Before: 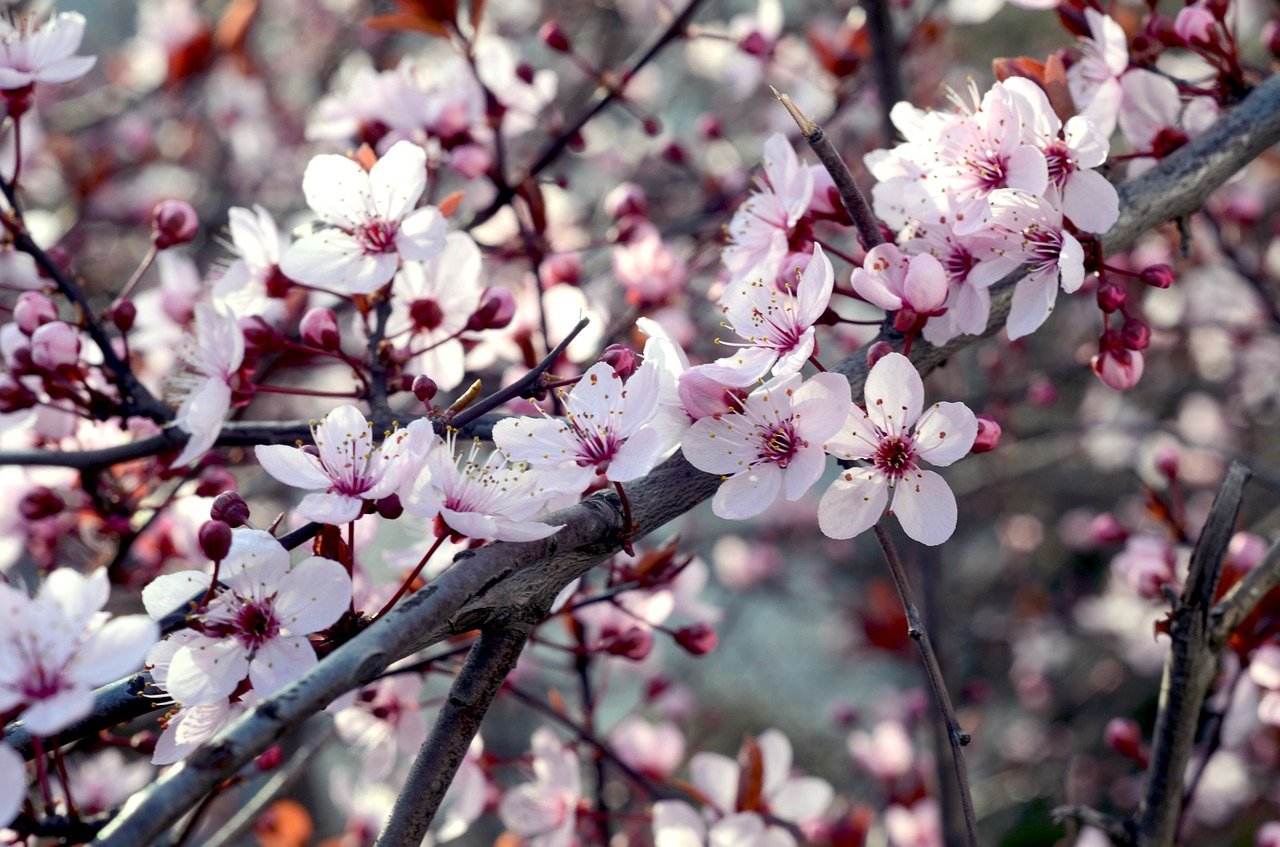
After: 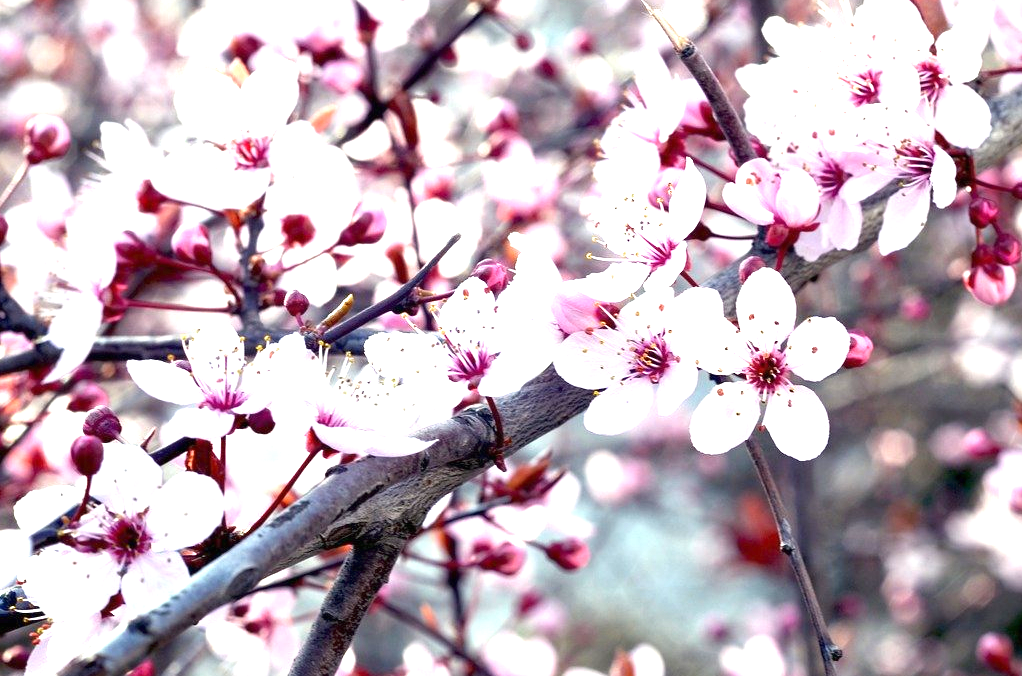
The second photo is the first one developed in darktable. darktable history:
crop and rotate: left 10.071%, top 10.071%, right 10.02%, bottom 10.02%
exposure: black level correction 0, exposure 1.5 EV, compensate exposure bias true, compensate highlight preservation false
